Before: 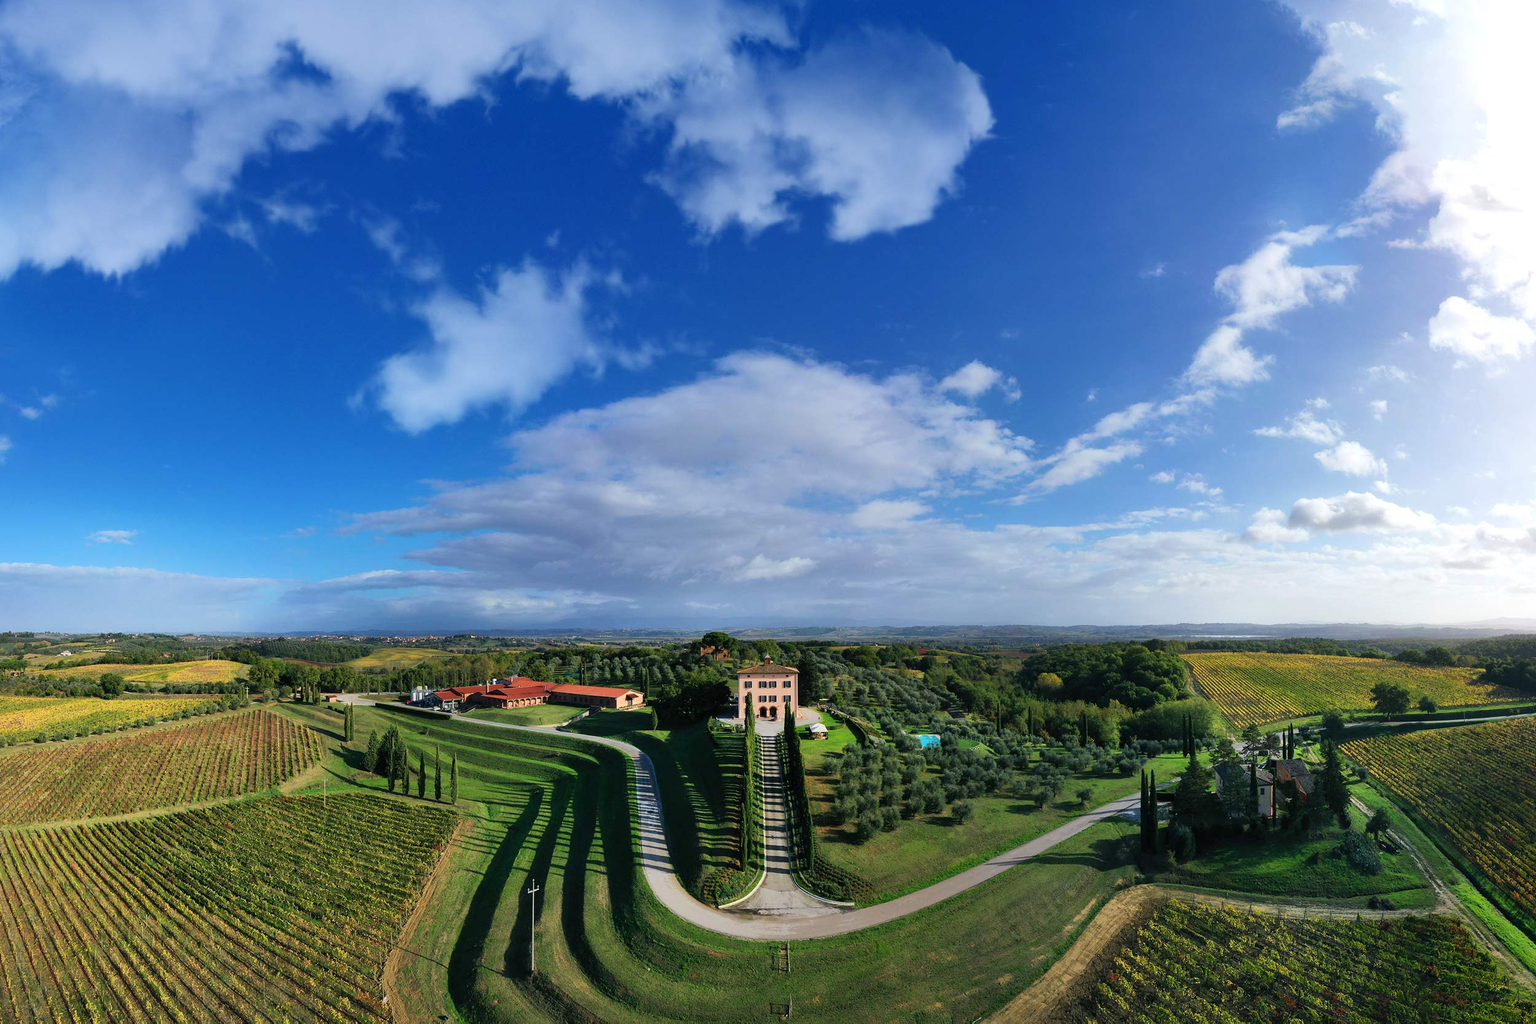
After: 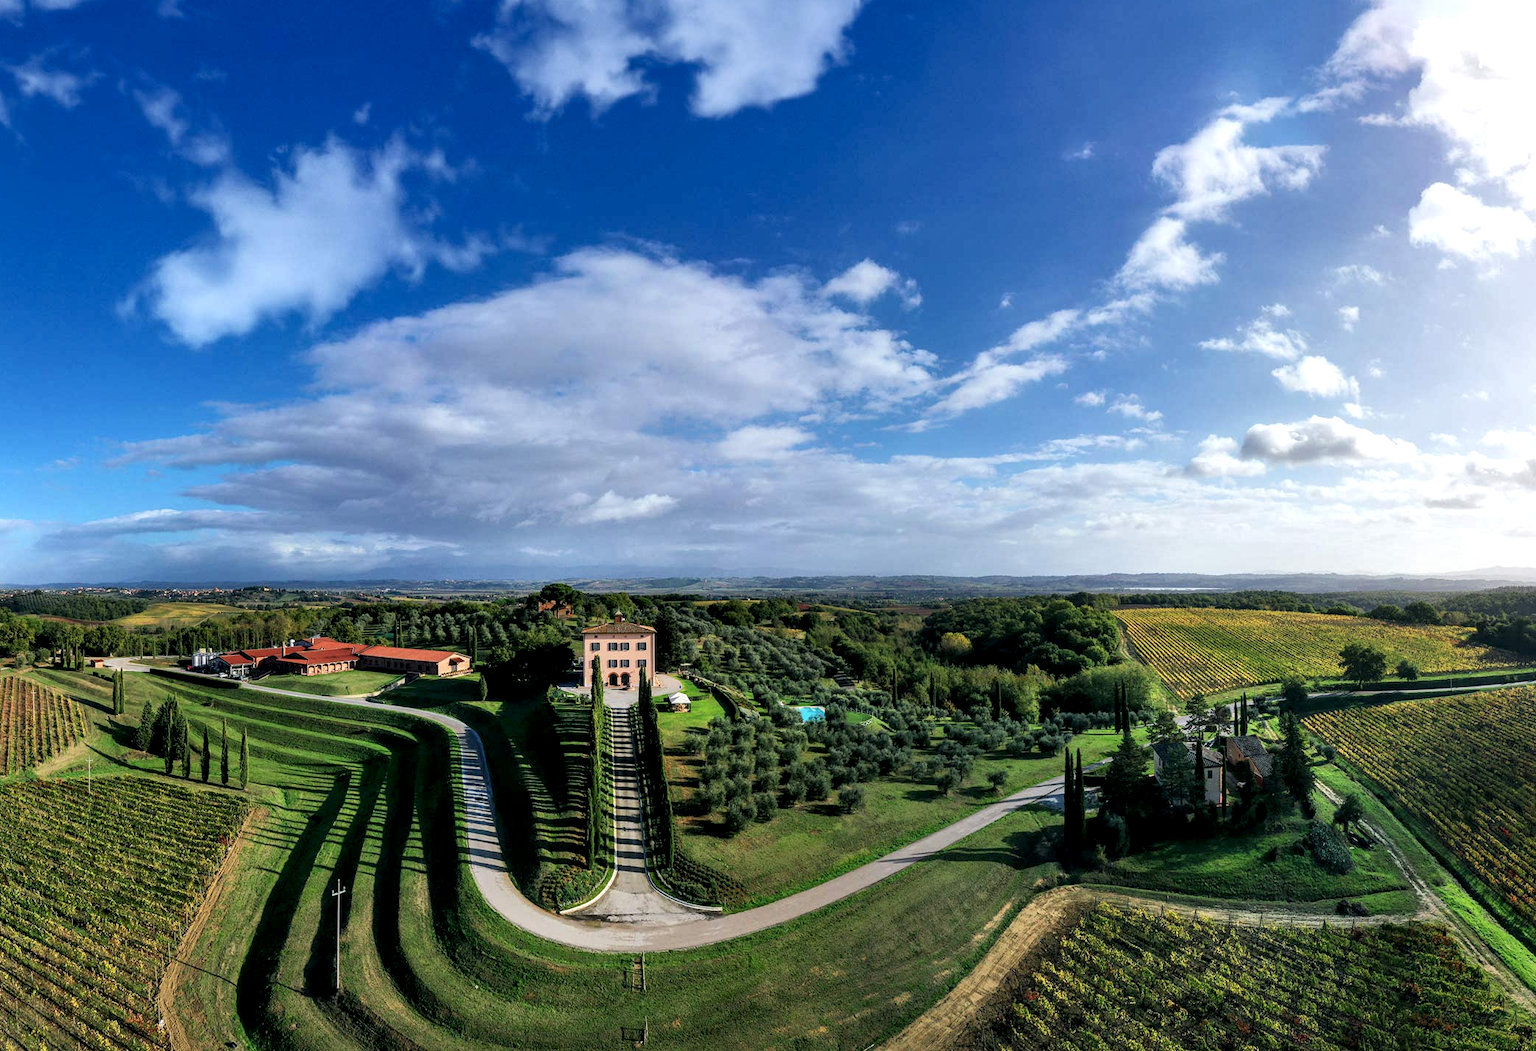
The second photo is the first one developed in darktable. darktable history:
crop: left 16.301%, top 14.048%
local contrast: detail 150%
